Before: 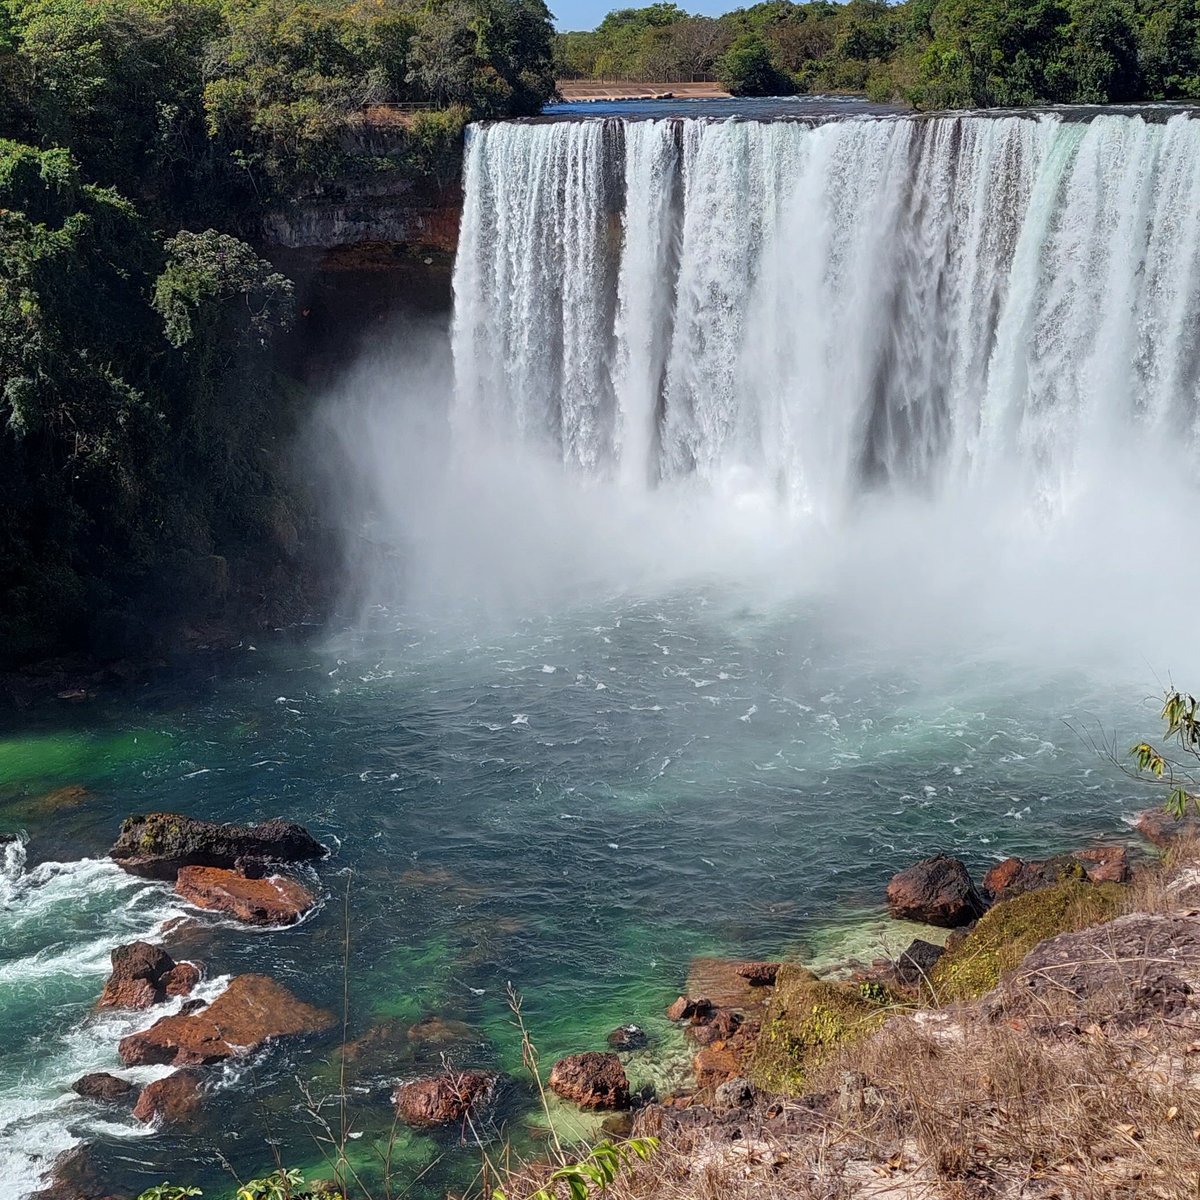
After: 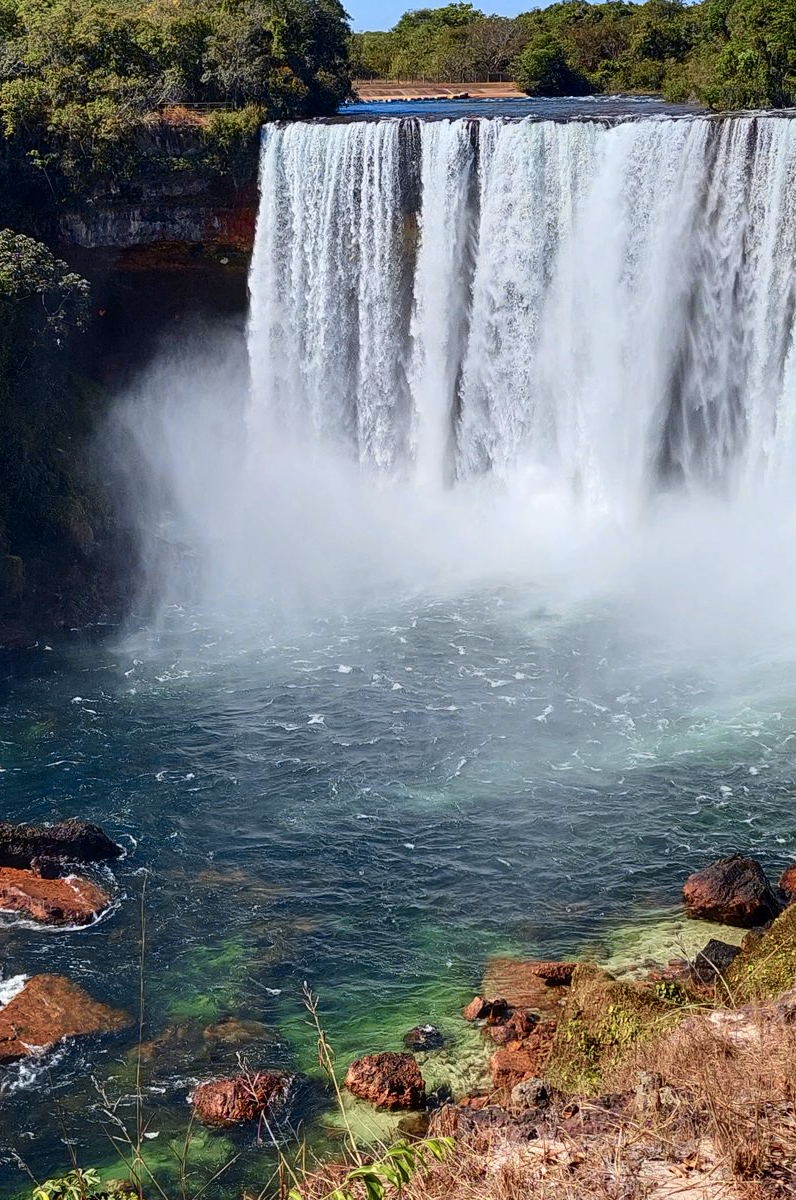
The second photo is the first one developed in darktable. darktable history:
local contrast: highlights 103%, shadows 101%, detail 120%, midtone range 0.2
tone curve: curves: ch0 [(0, 0.021) (0.049, 0.044) (0.158, 0.113) (0.351, 0.331) (0.485, 0.505) (0.656, 0.696) (0.868, 0.887) (1, 0.969)]; ch1 [(0, 0) (0.322, 0.328) (0.434, 0.438) (0.473, 0.477) (0.502, 0.503) (0.522, 0.526) (0.564, 0.591) (0.602, 0.632) (0.677, 0.701) (0.859, 0.885) (1, 1)]; ch2 [(0, 0) (0.33, 0.301) (0.452, 0.434) (0.502, 0.505) (0.535, 0.554) (0.565, 0.598) (0.618, 0.629) (1, 1)], color space Lab, independent channels, preserve colors none
crop: left 17.077%, right 16.51%
